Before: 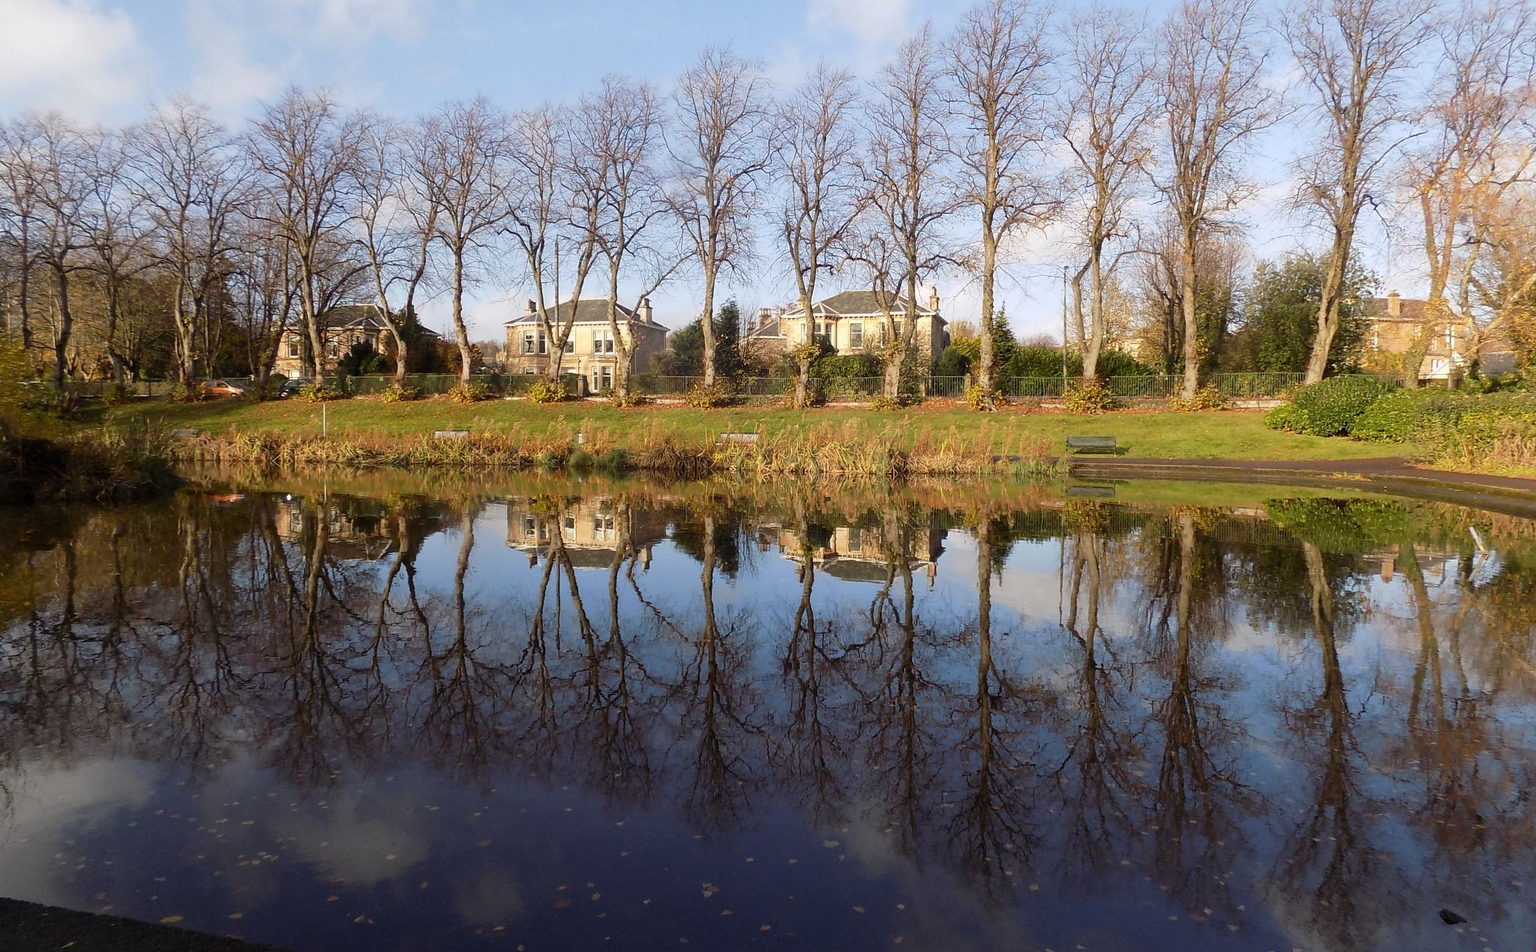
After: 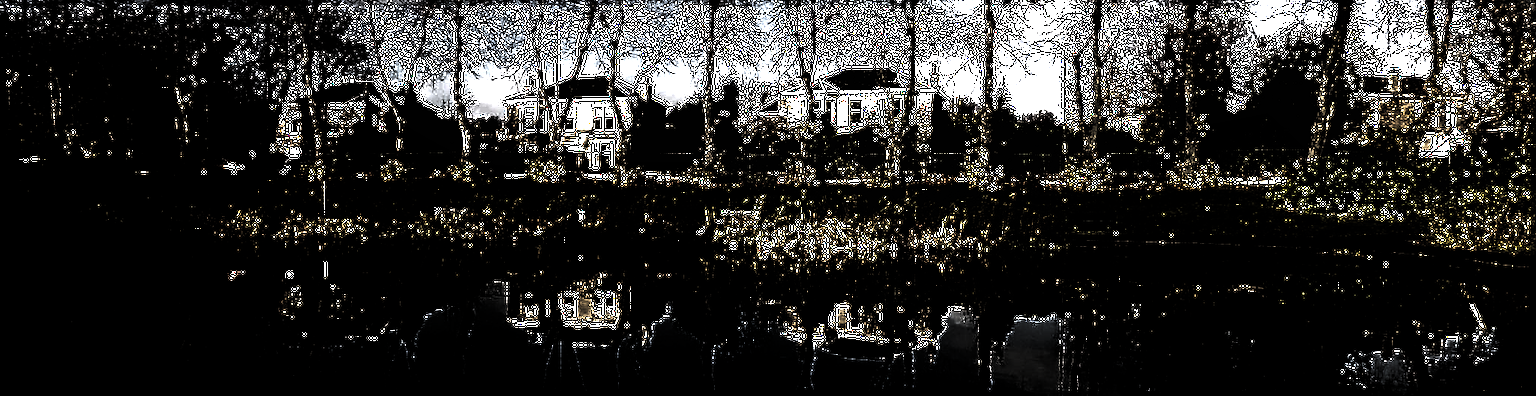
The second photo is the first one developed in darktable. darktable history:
crop and rotate: top 23.502%, bottom 34.899%
exposure: exposure 0.519 EV, compensate exposure bias true, compensate highlight preservation false
local contrast: mode bilateral grid, contrast 100, coarseness 99, detail 89%, midtone range 0.2
levels: levels [0.721, 0.937, 0.997]
sharpen: radius 2.642, amount 0.668
